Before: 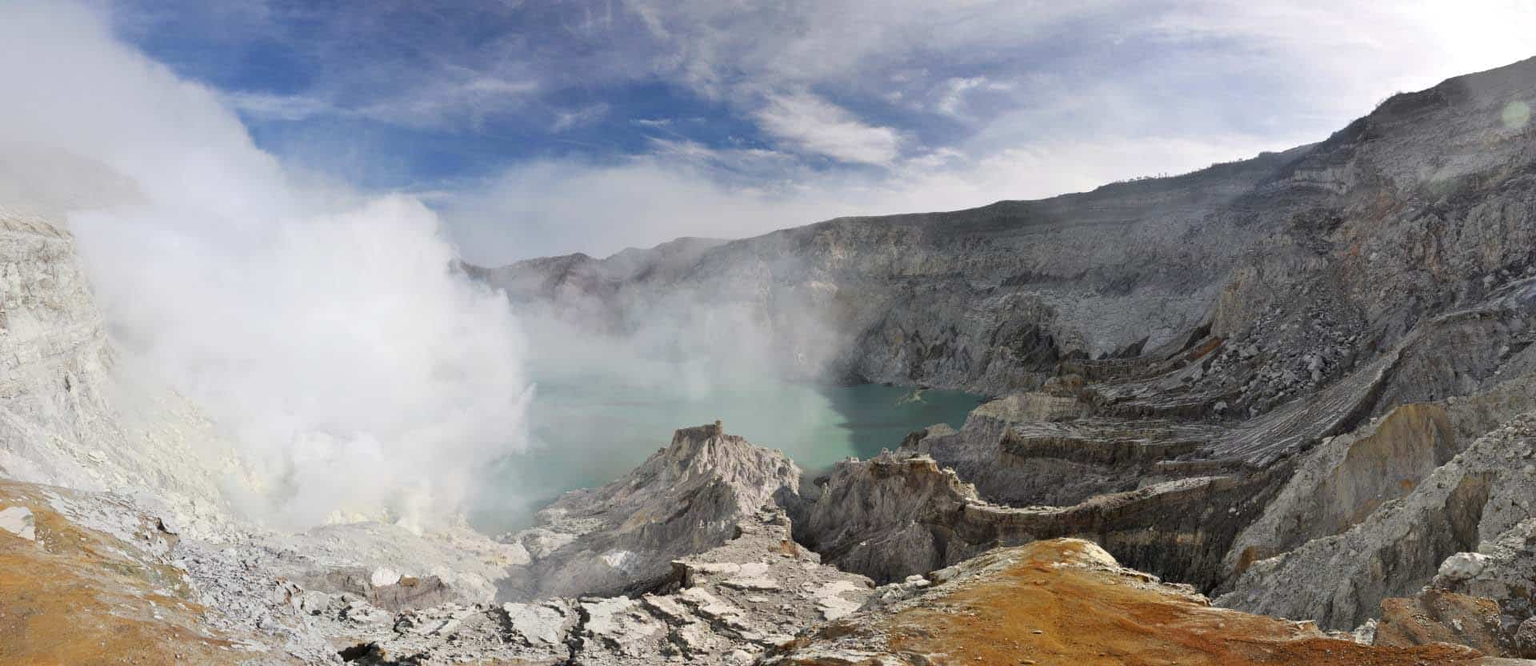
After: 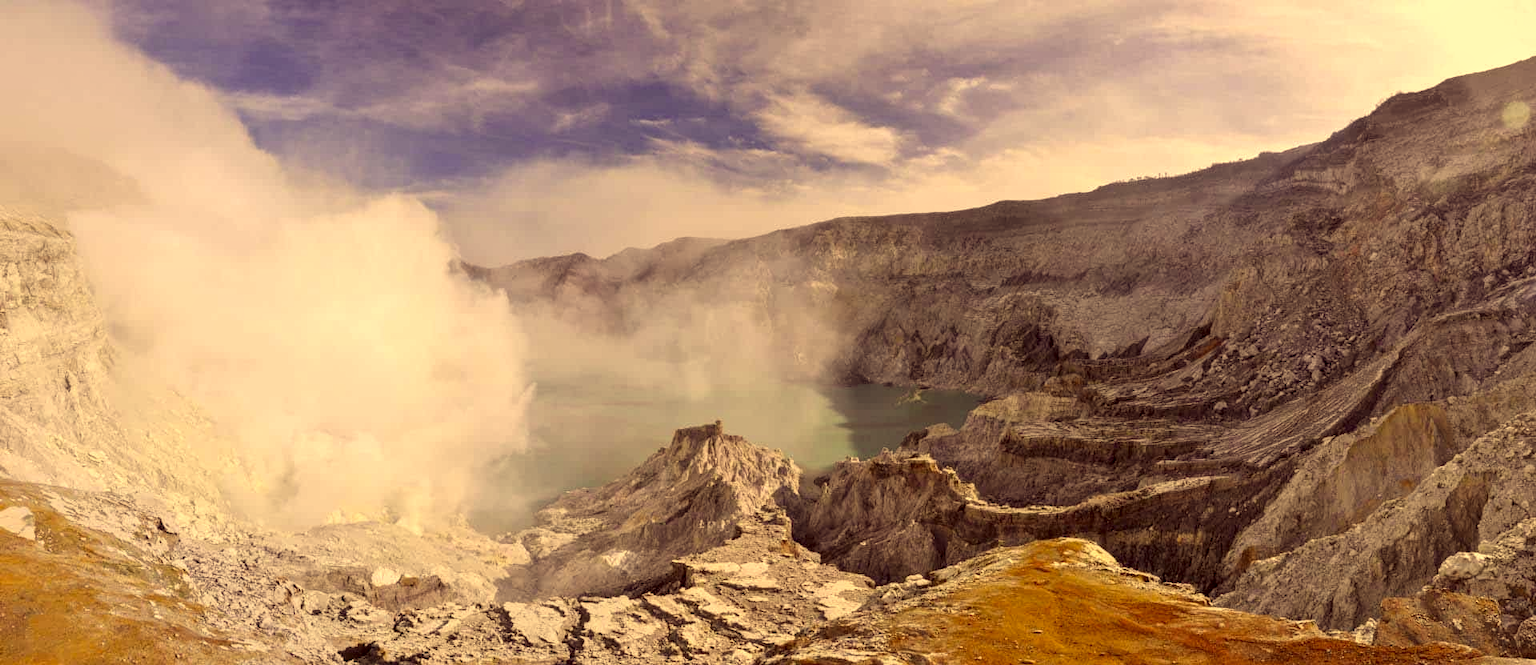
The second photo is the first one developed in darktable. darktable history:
color correction: highlights a* 10.12, highlights b* 39.04, shadows a* 14.62, shadows b* 3.37
local contrast: detail 130%
